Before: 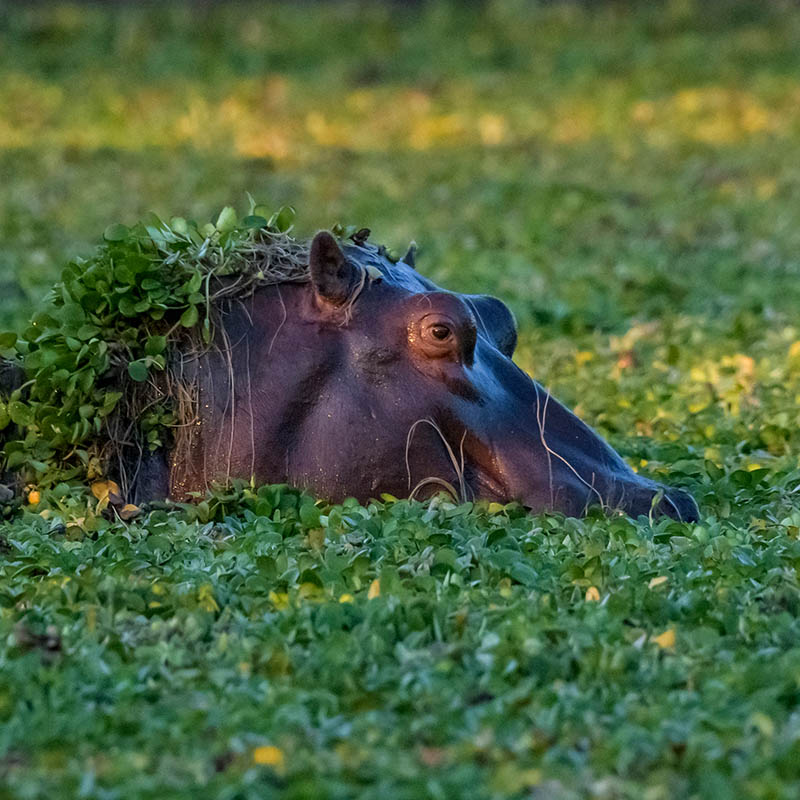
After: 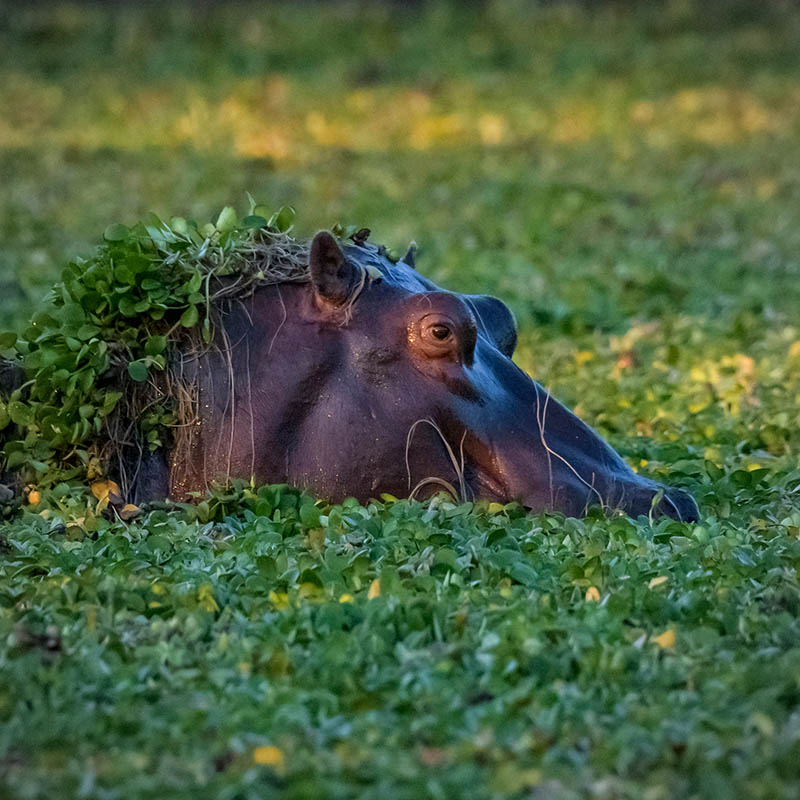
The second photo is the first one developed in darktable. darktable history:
vignetting: fall-off radius 94.05%
